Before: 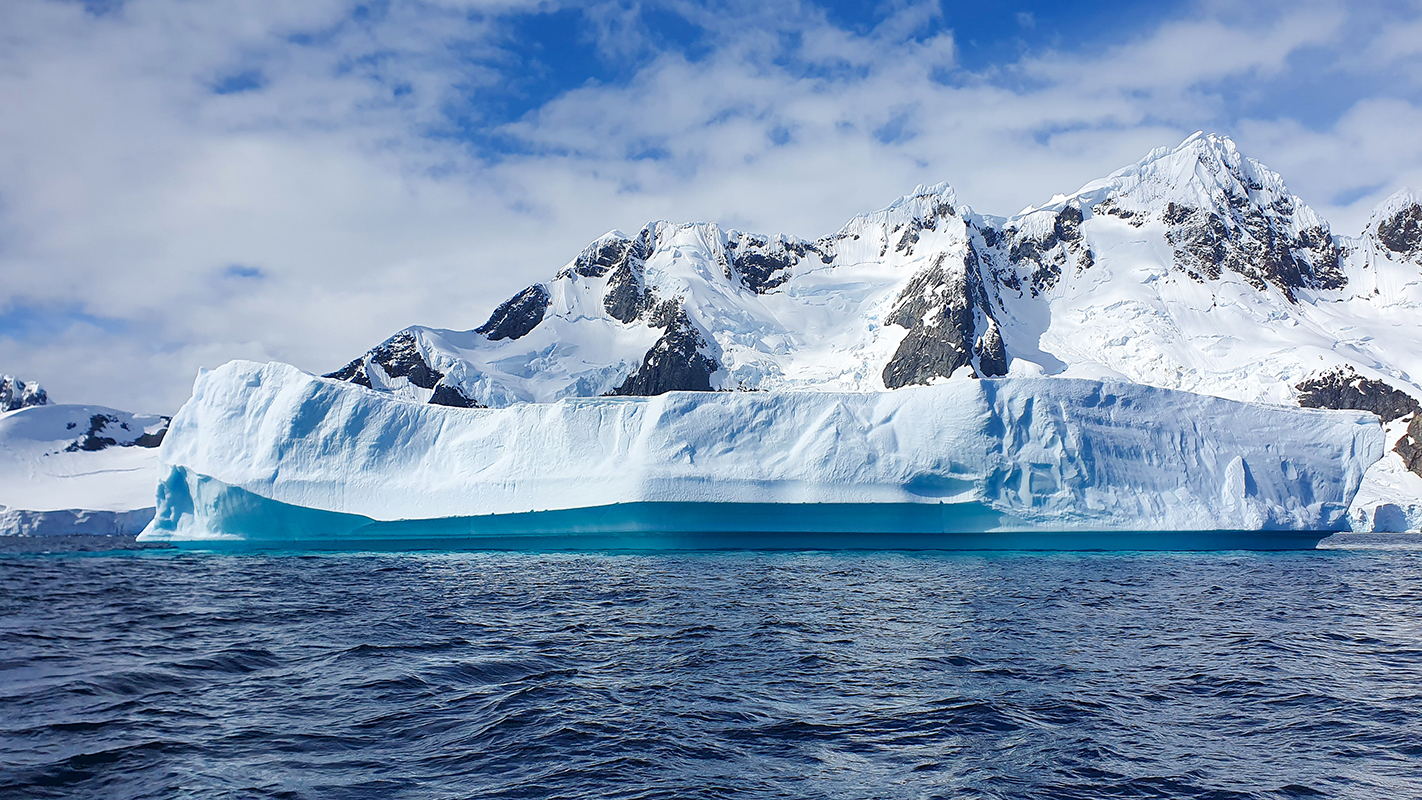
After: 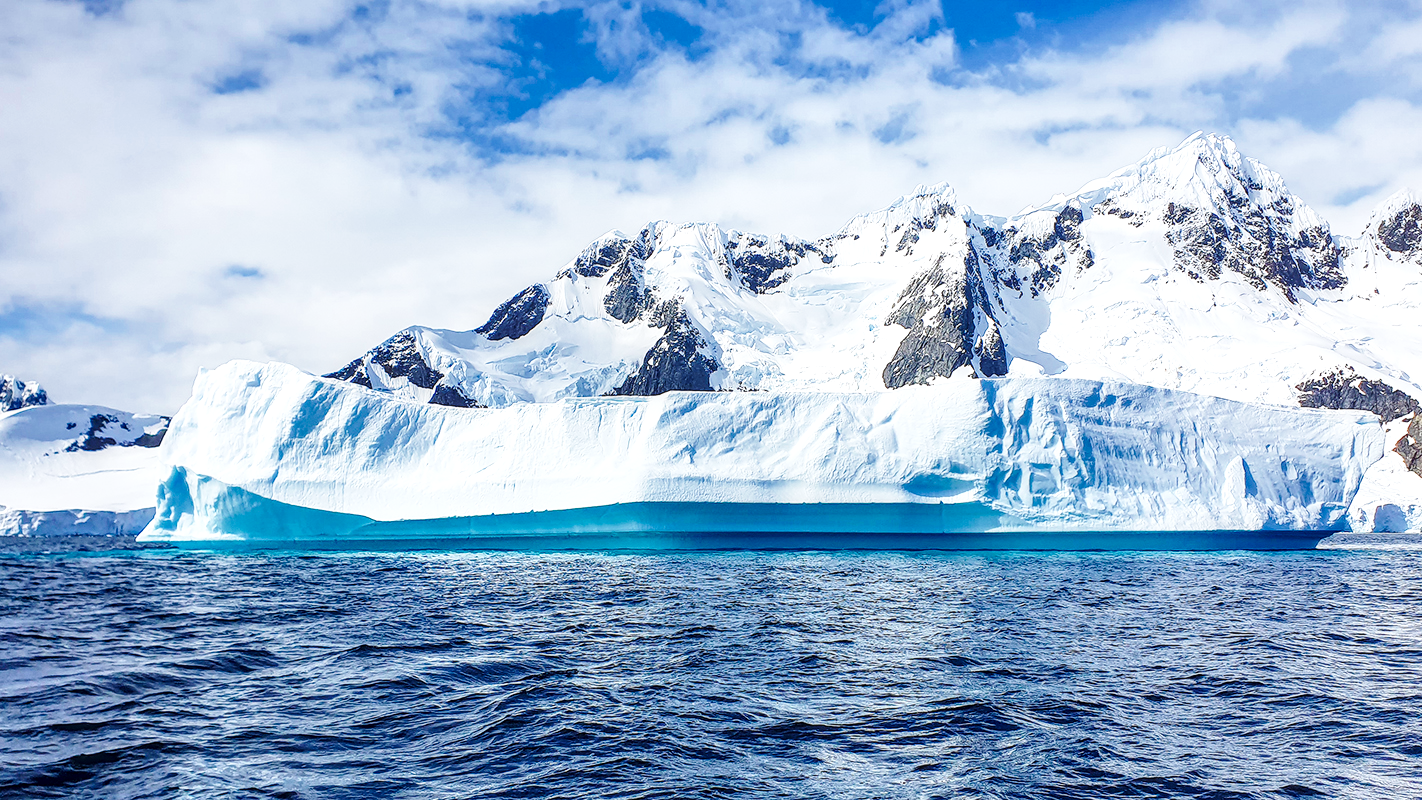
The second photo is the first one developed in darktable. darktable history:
base curve: curves: ch0 [(0, 0) (0.028, 0.03) (0.121, 0.232) (0.46, 0.748) (0.859, 0.968) (1, 1)], preserve colors none
local contrast: highlights 61%, detail 143%, midtone range 0.428
